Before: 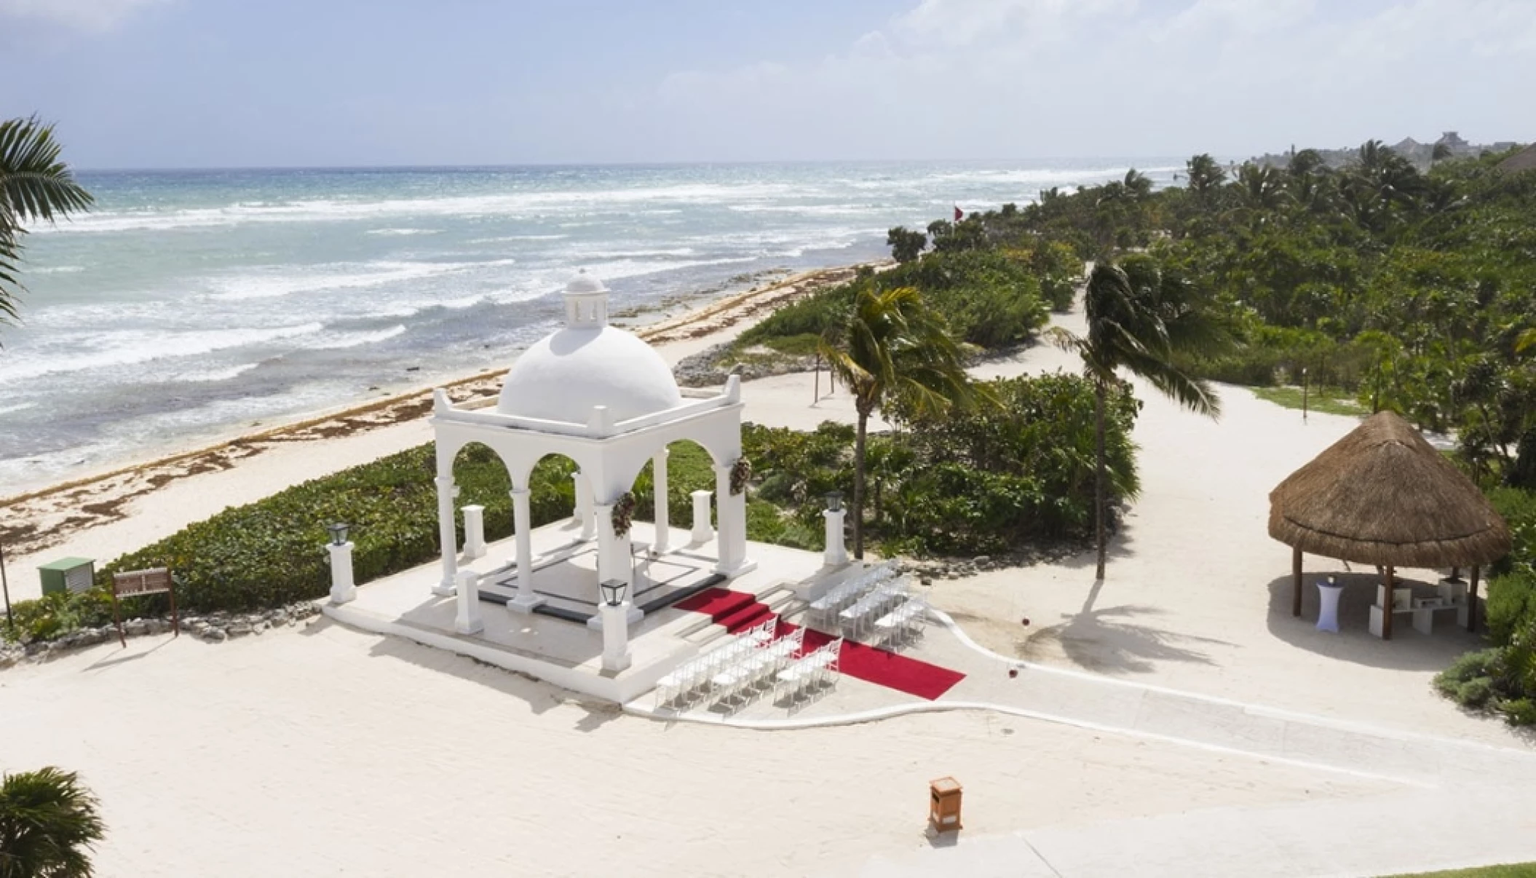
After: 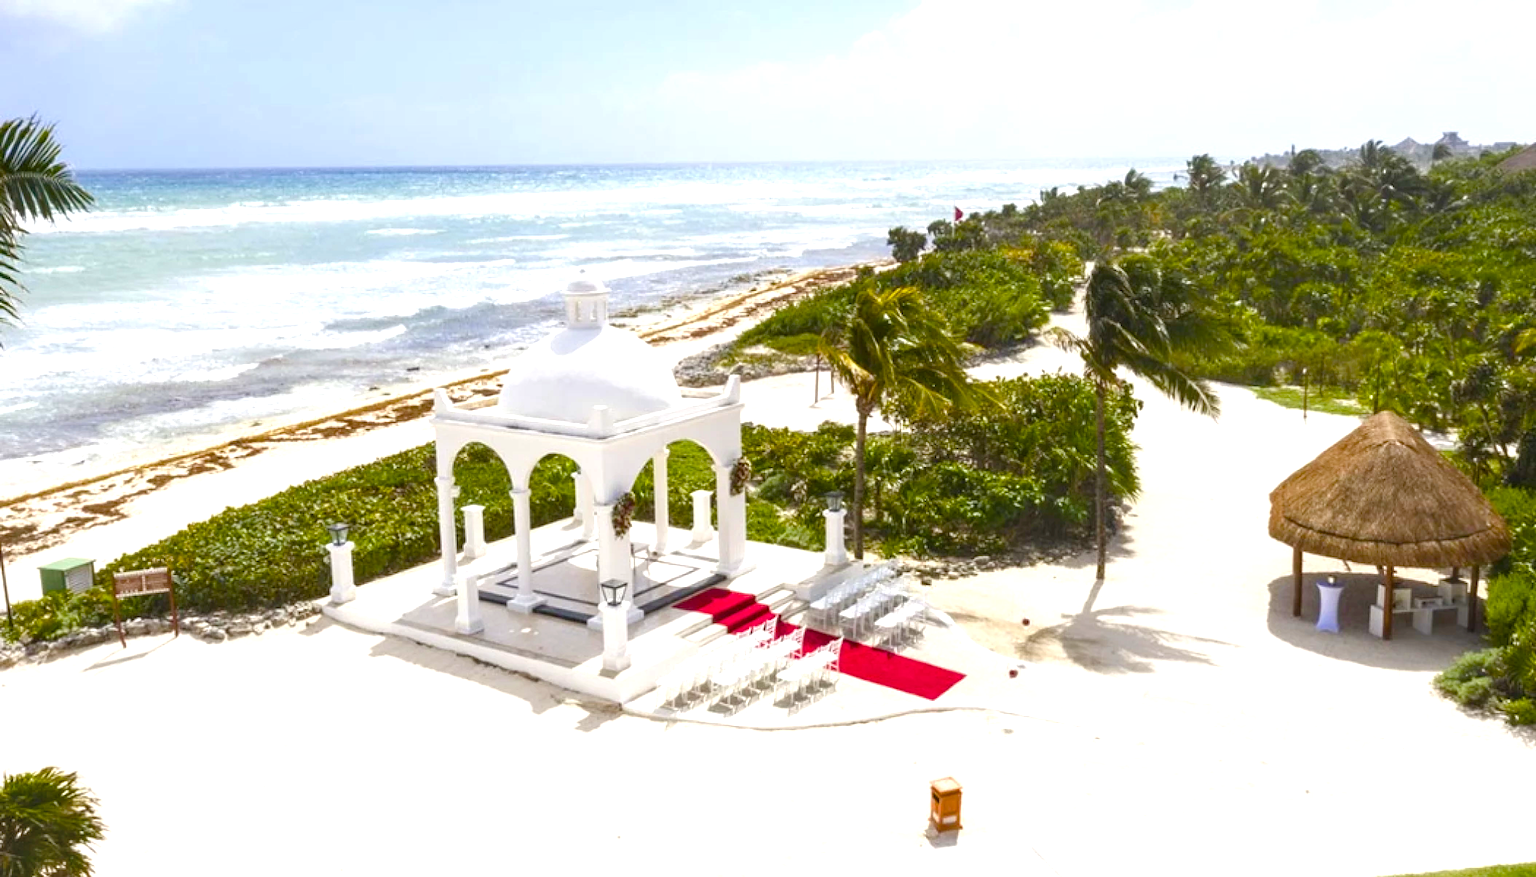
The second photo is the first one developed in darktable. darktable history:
color balance rgb: perceptual saturation grading › global saturation 20%, perceptual saturation grading › highlights -25.008%, perceptual saturation grading › shadows 49.904%, global vibrance 45.533%
exposure: black level correction 0, exposure 0.693 EV, compensate highlight preservation false
local contrast: on, module defaults
